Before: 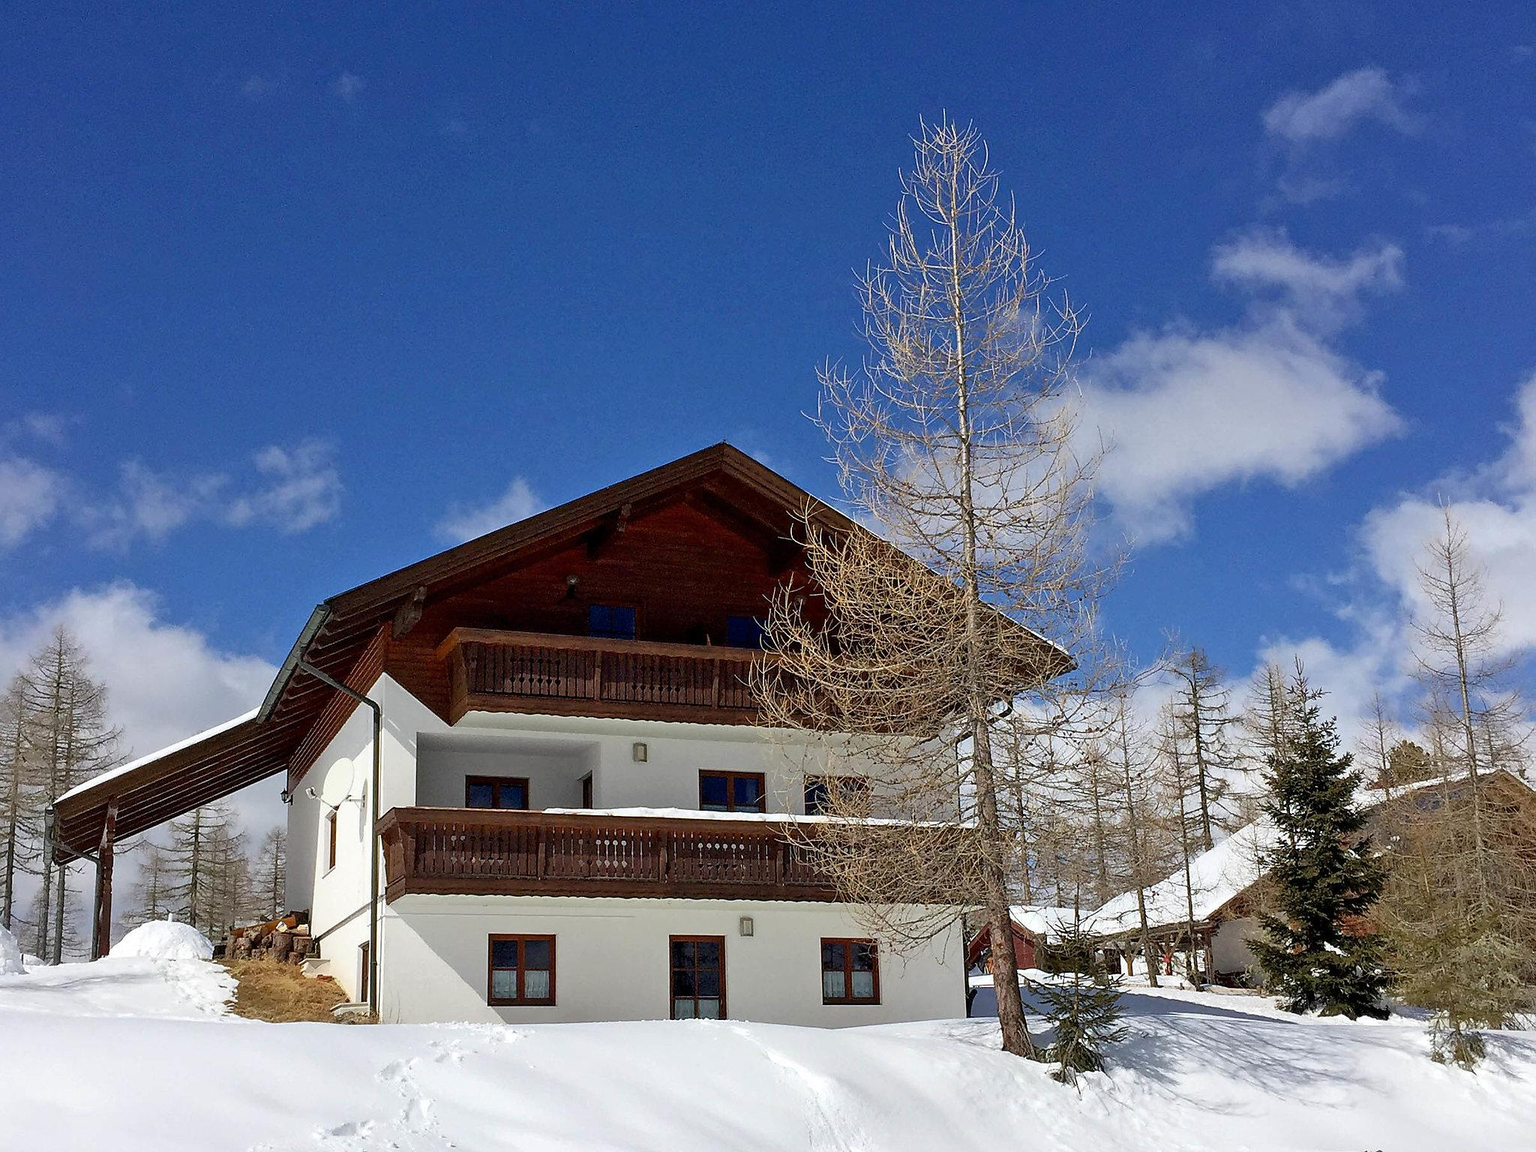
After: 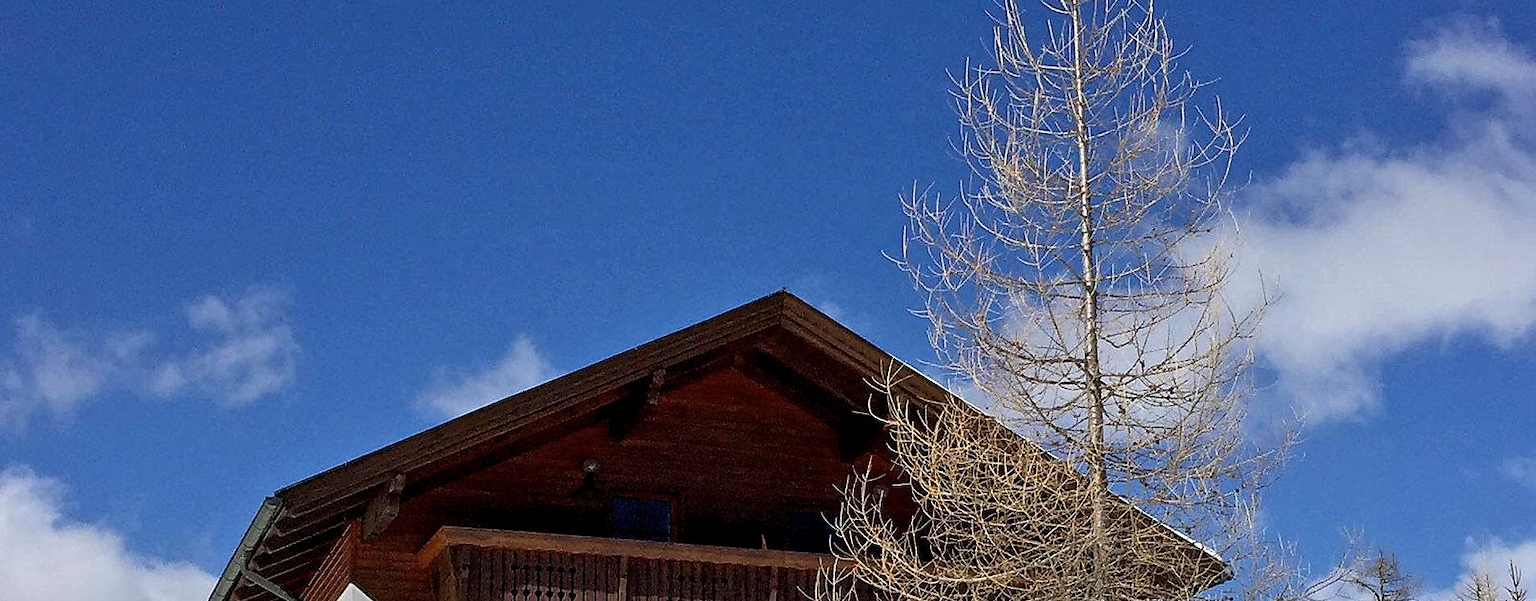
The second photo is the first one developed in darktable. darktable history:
crop: left 7.08%, top 18.58%, right 14.266%, bottom 40.393%
levels: gray 50.76%, levels [0.016, 0.484, 0.953]
